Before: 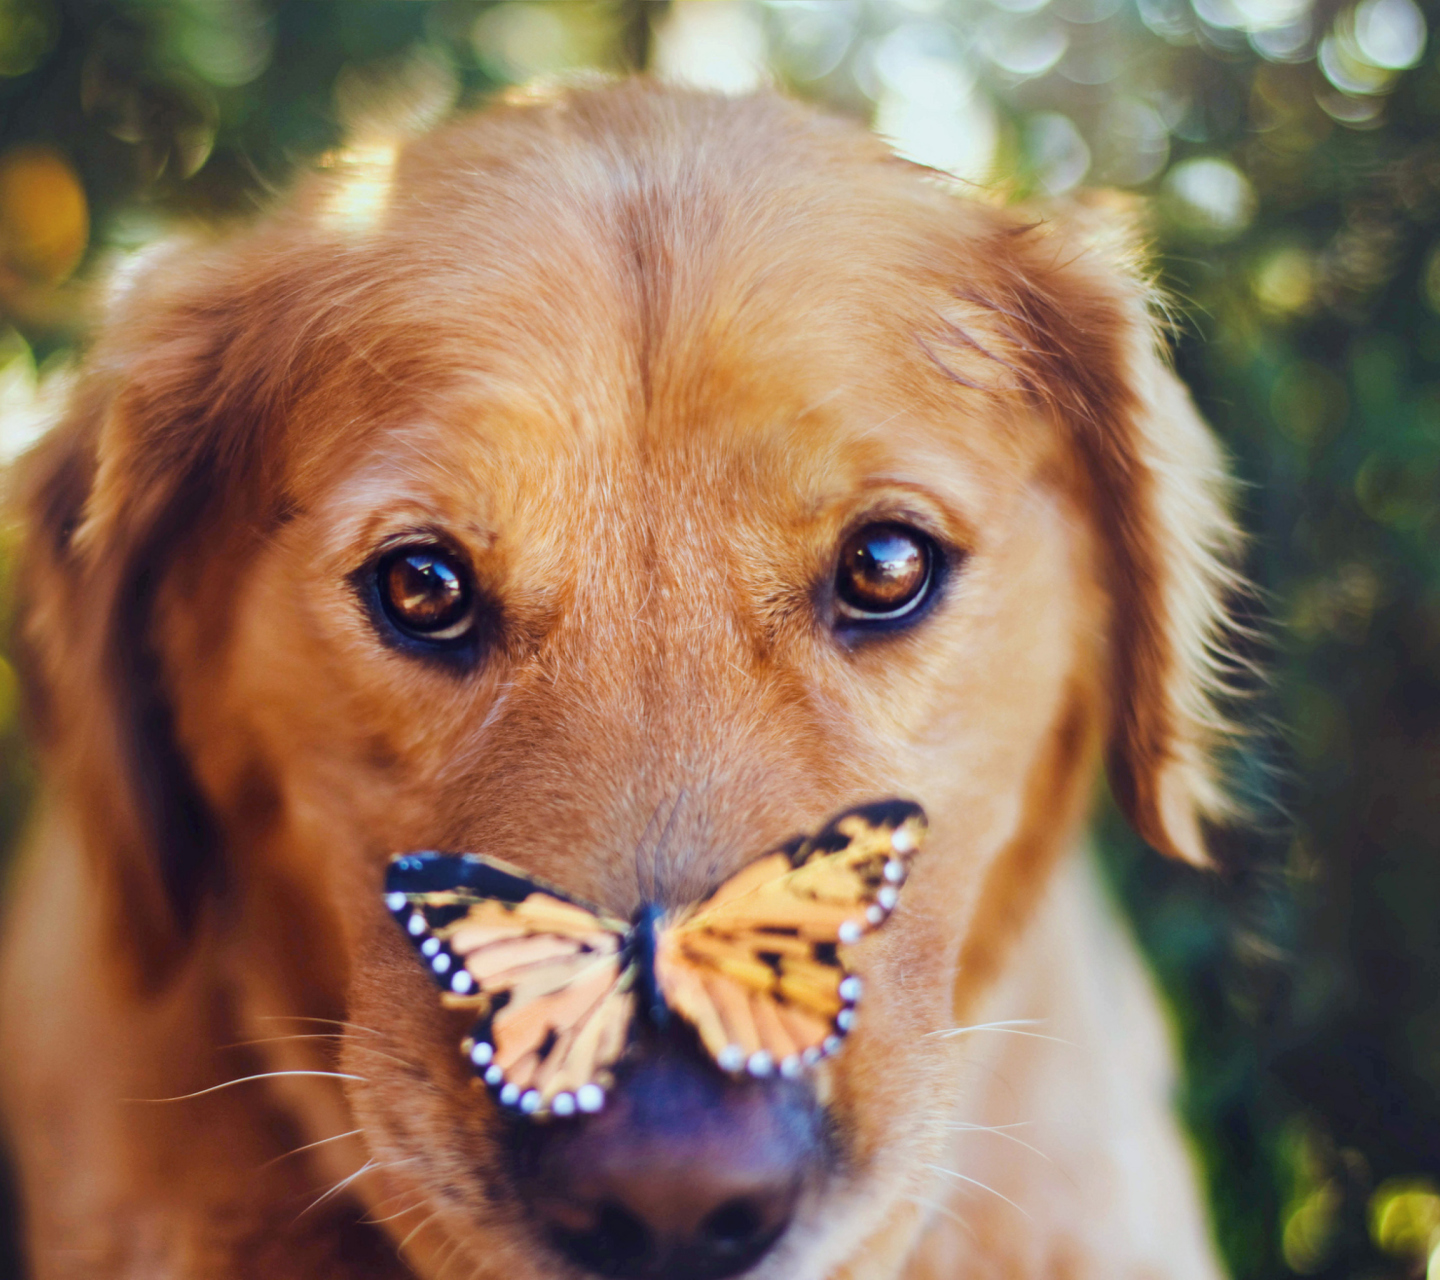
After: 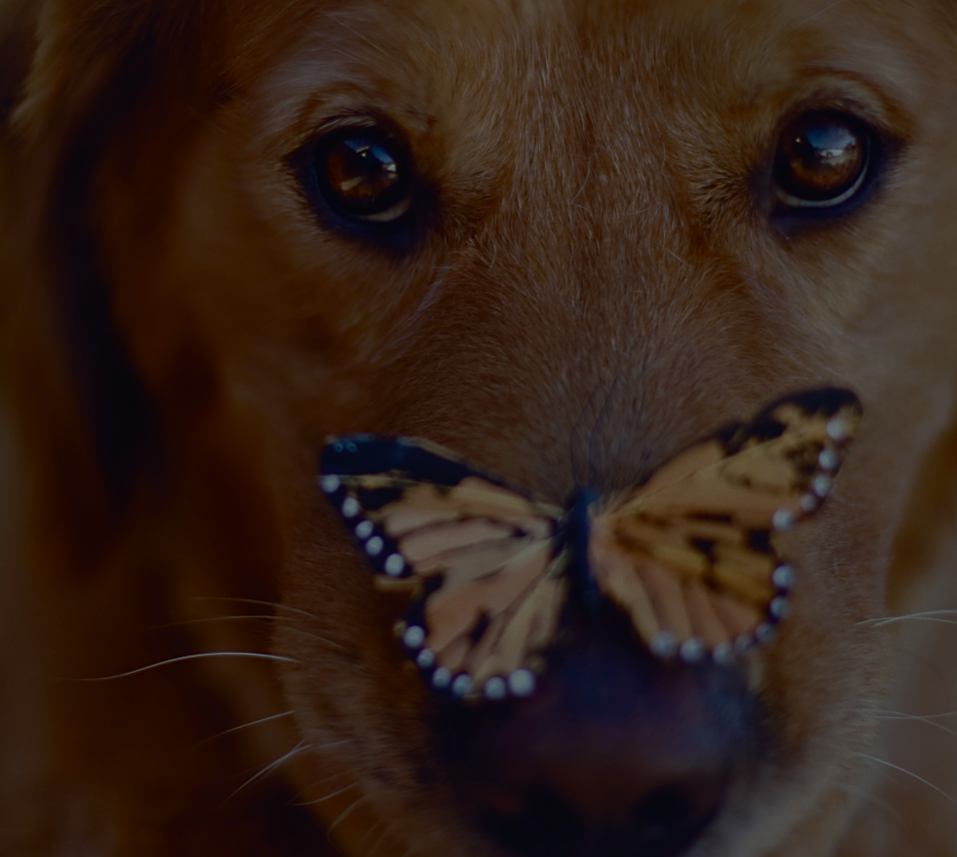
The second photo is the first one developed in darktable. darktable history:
contrast brightness saturation: contrast 0.3
base curve: curves: ch0 [(0, 0) (0.564, 0.291) (0.802, 0.731) (1, 1)], preserve colors none
crop and rotate: angle -0.684°, left 3.799%, top 32.142%, right 28.851%
exposure: black level correction -0.017, exposure -1.119 EV, compensate highlight preservation false
sharpen: on, module defaults
